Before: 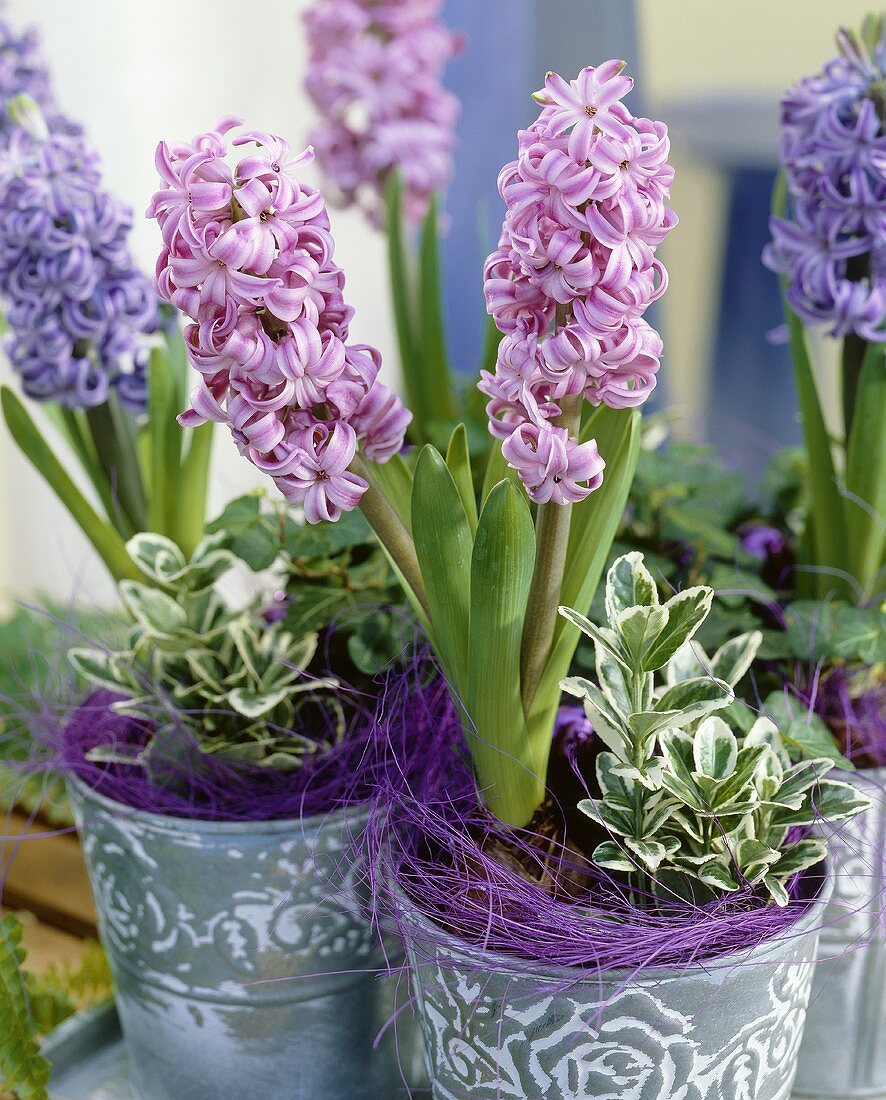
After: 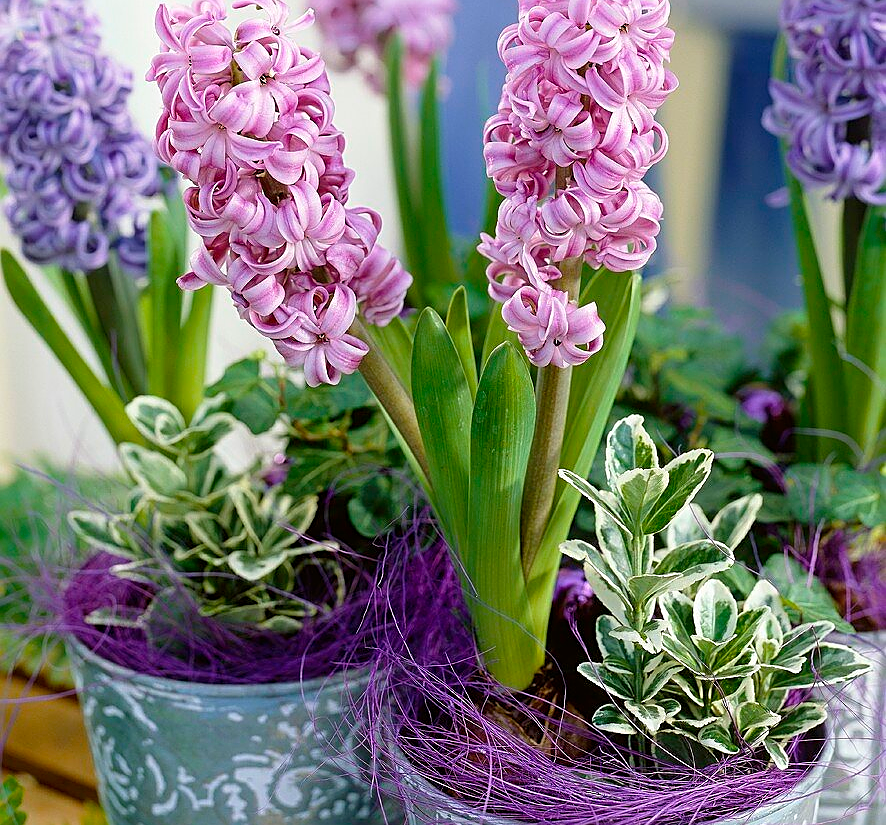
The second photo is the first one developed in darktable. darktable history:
crop and rotate: top 12.5%, bottom 12.5%
color balance: output saturation 110%
sharpen: on, module defaults
